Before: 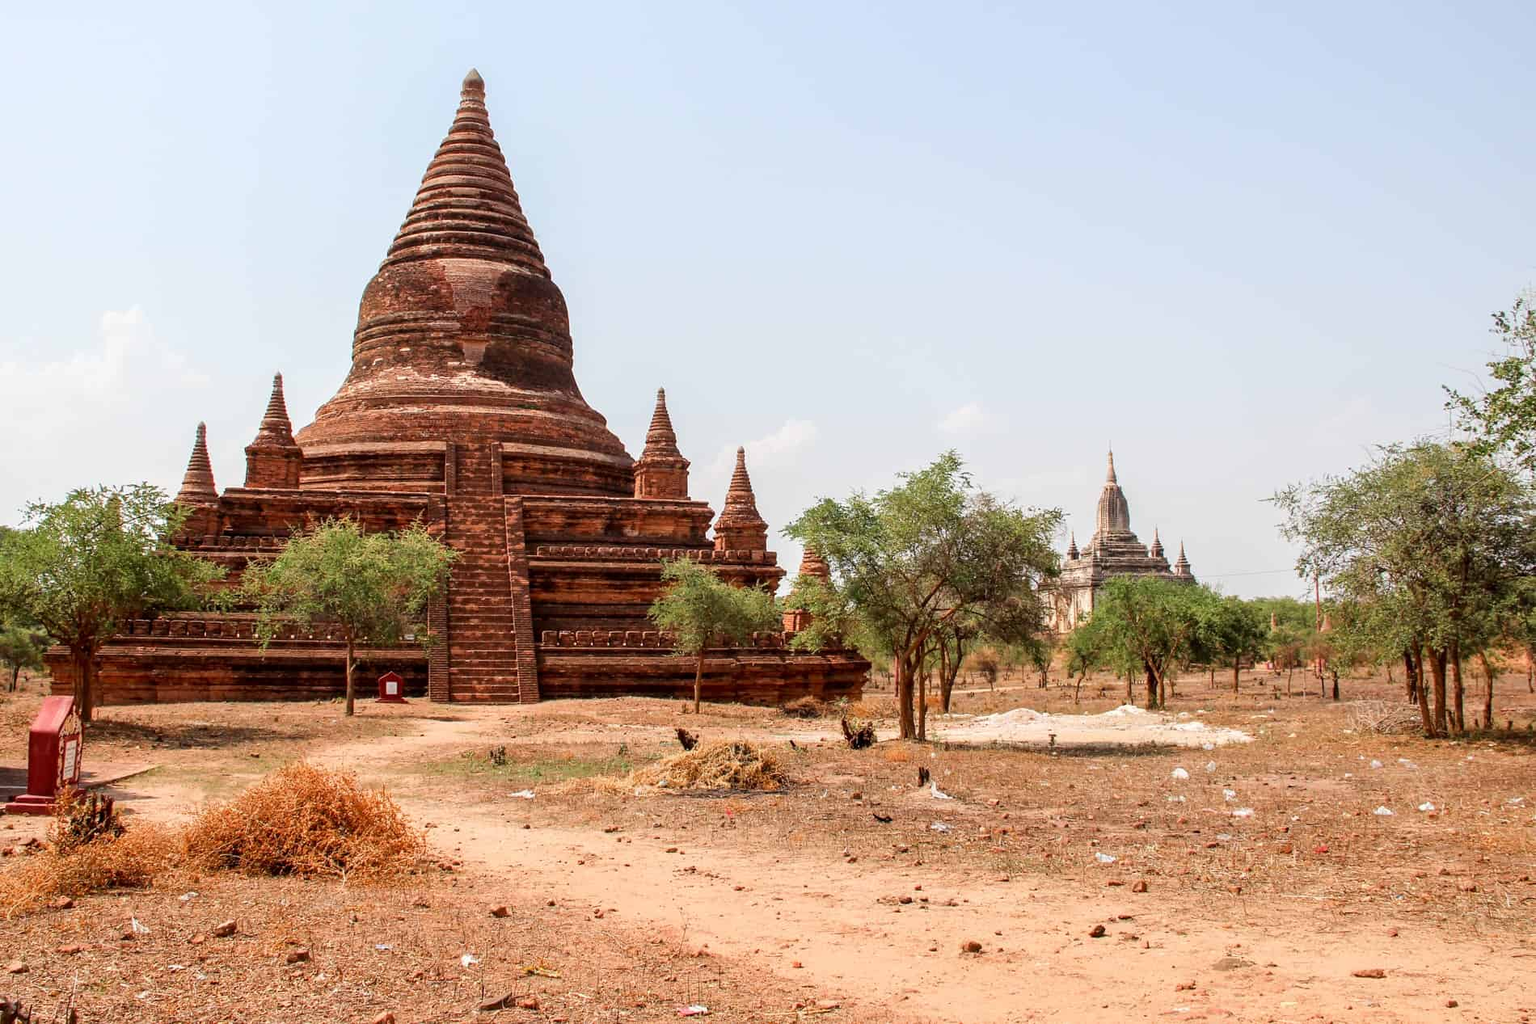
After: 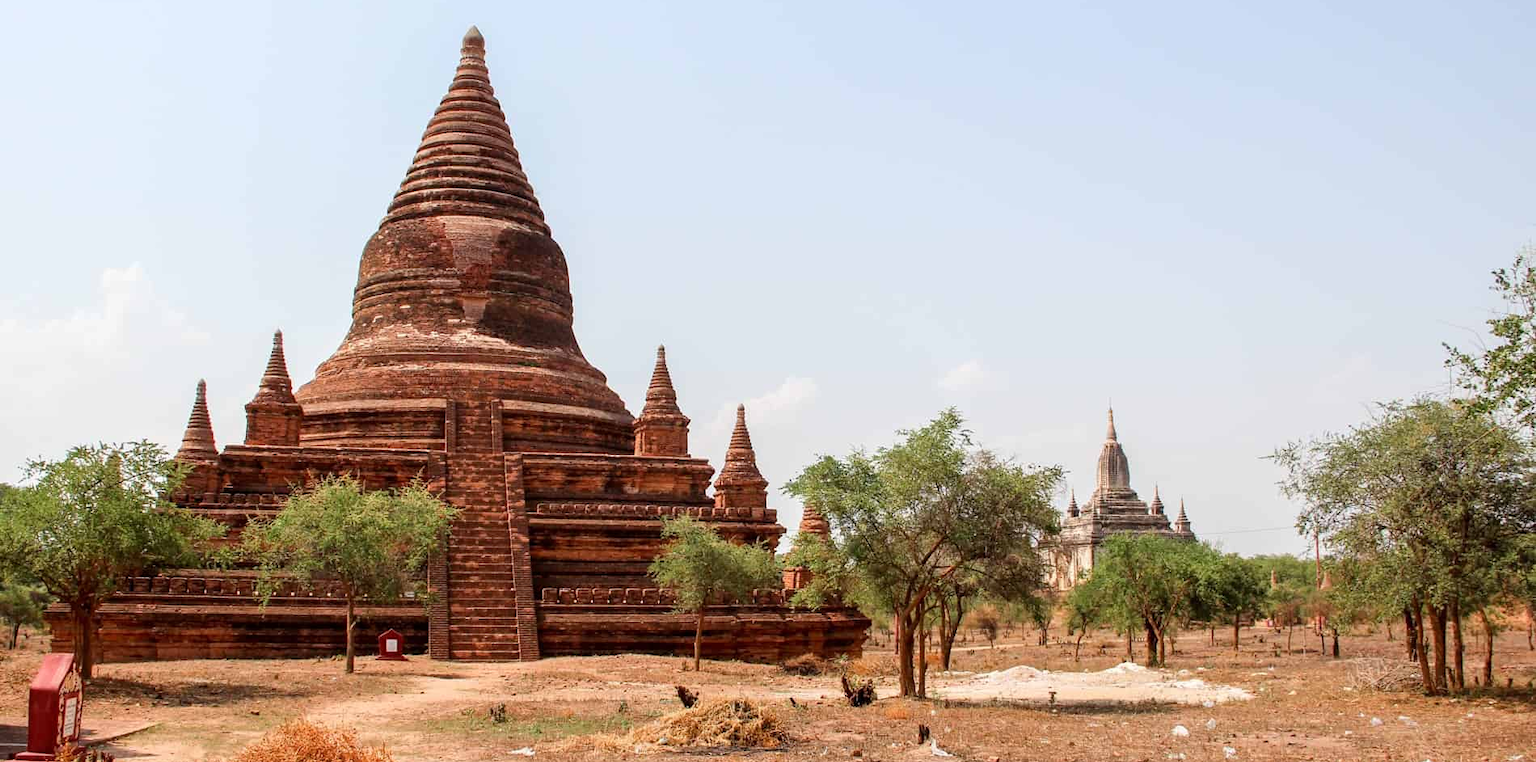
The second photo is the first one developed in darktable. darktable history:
crop: top 4.246%, bottom 21.278%
